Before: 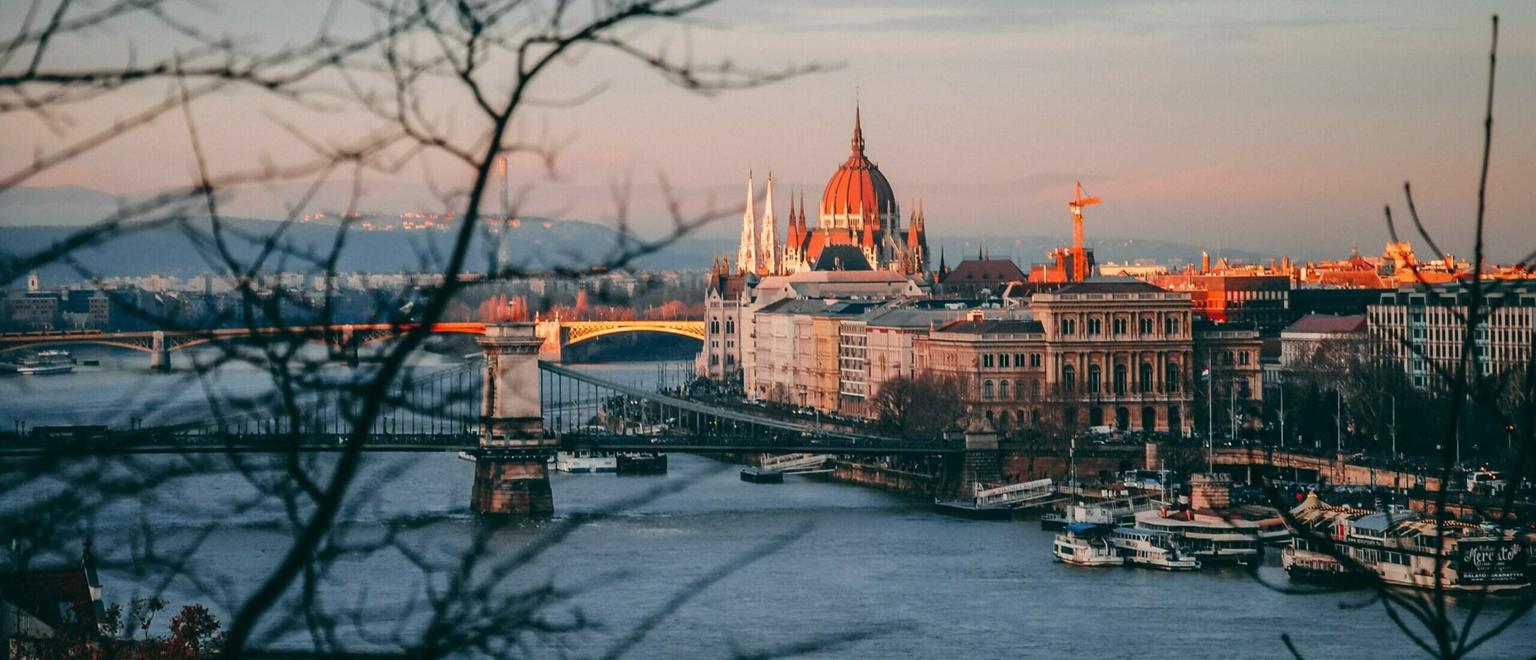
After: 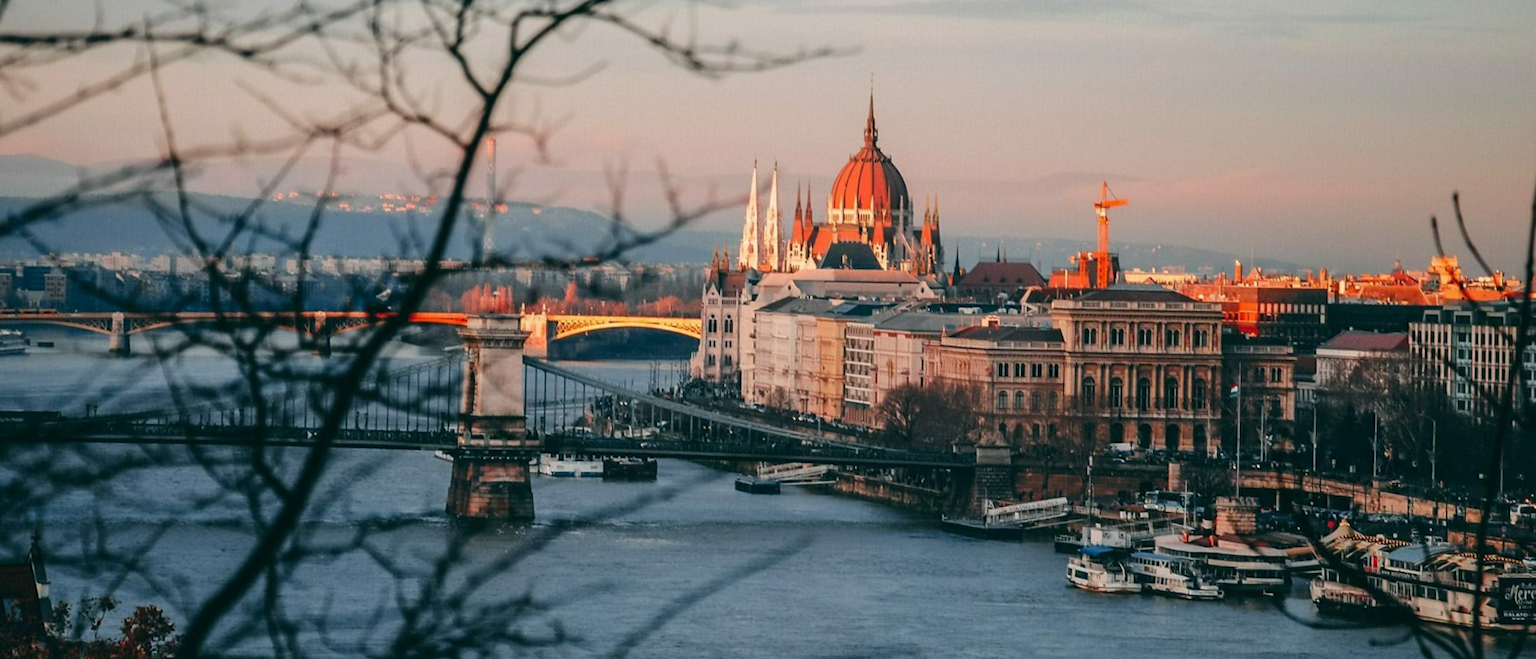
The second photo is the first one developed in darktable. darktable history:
crop and rotate: angle -1.67°
